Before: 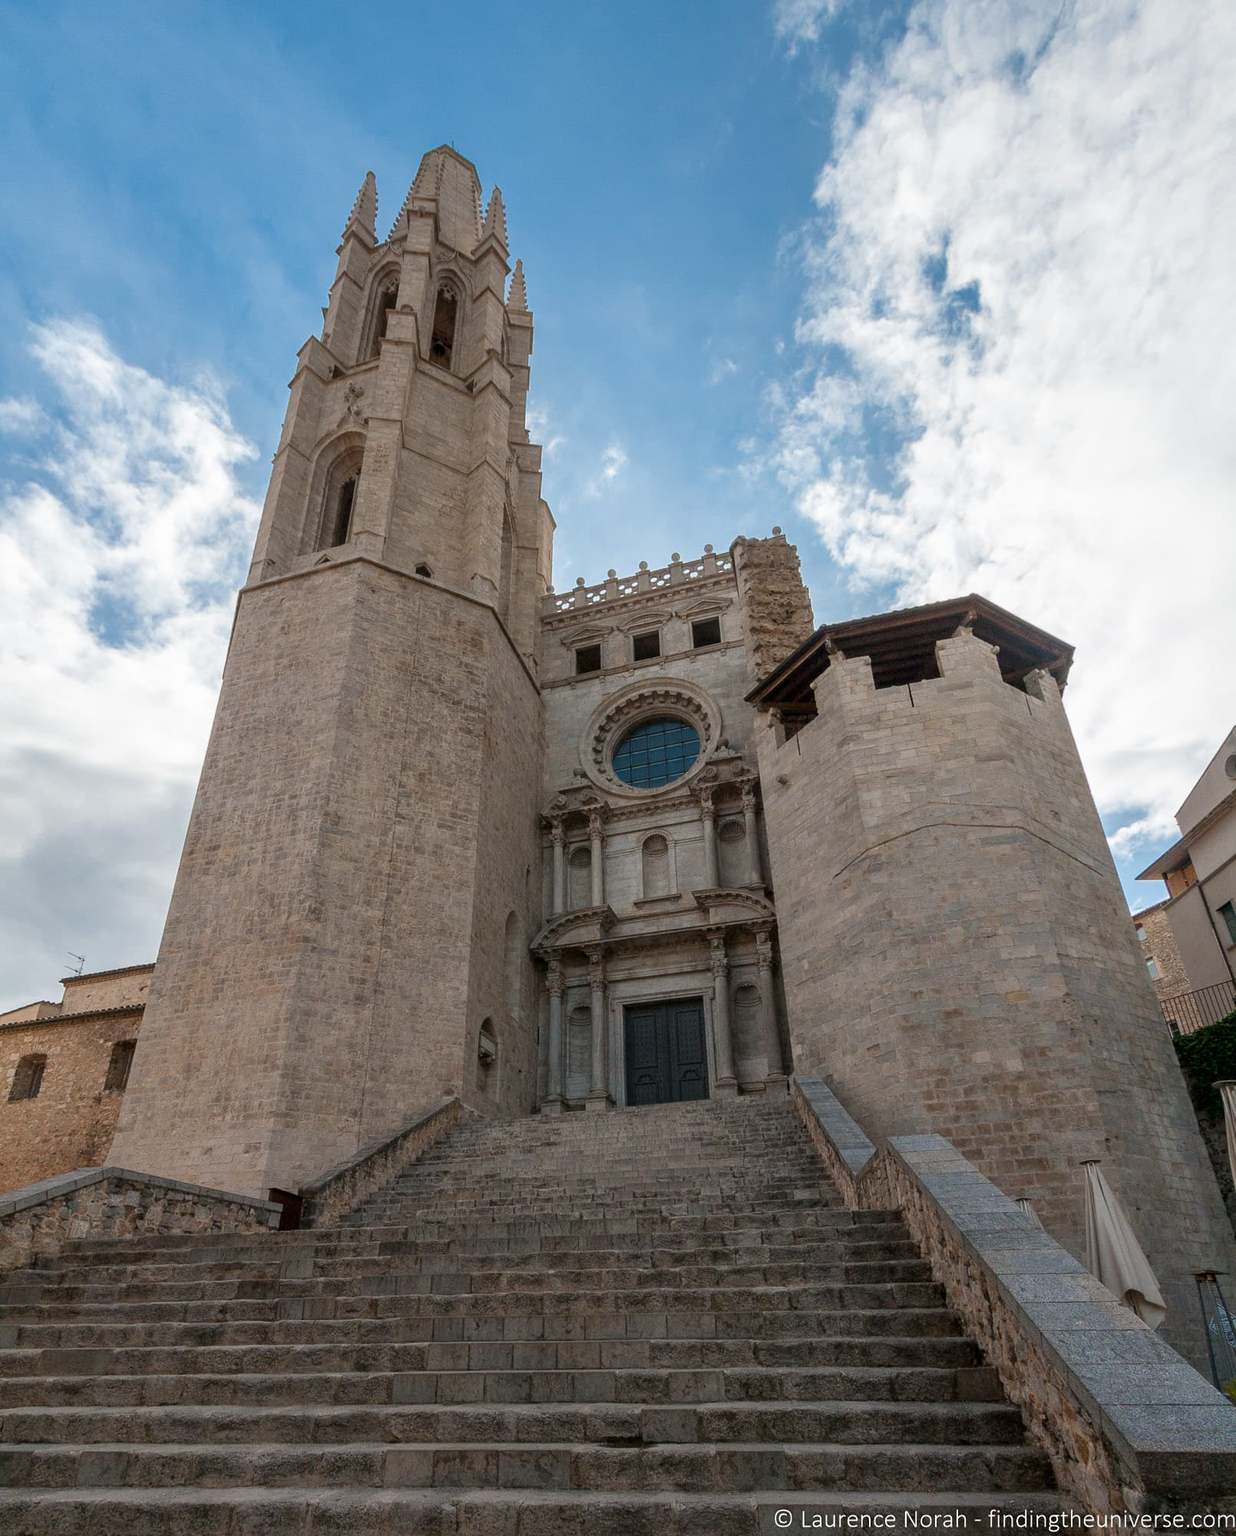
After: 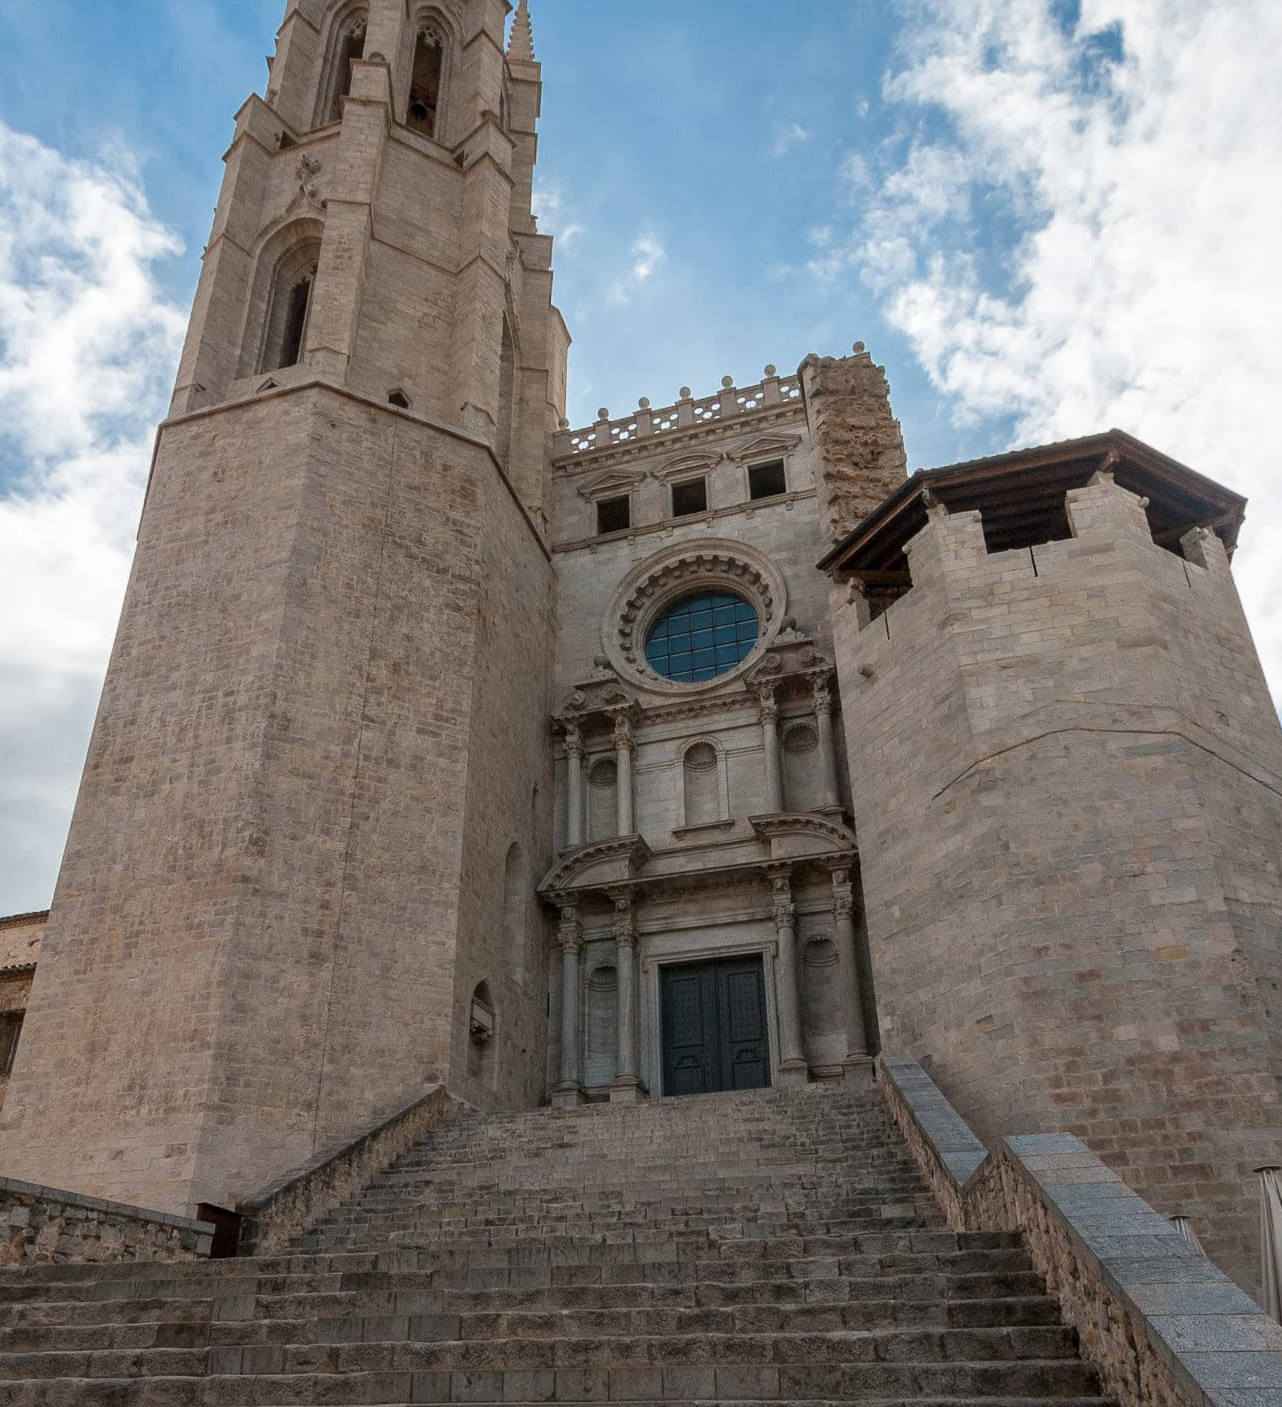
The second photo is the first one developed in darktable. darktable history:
color zones: mix 19.75%
crop: left 9.53%, top 17.242%, right 10.789%, bottom 12.365%
